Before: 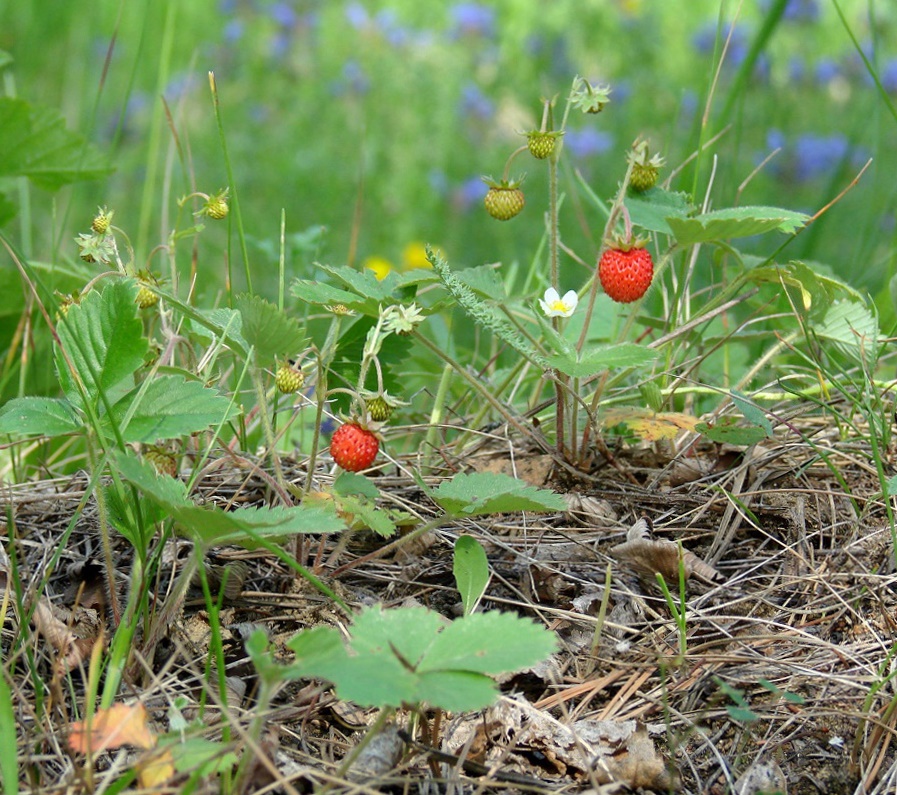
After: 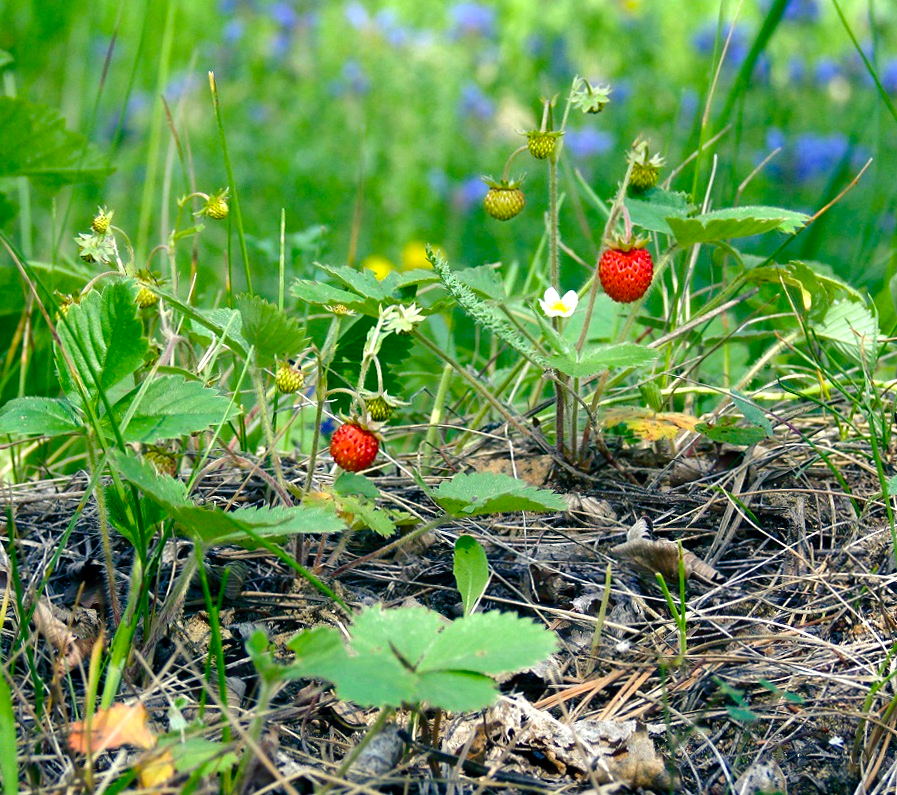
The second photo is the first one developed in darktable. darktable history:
color balance rgb: shadows lift › luminance -40.836%, shadows lift › chroma 13.779%, shadows lift › hue 257.99°, perceptual saturation grading › global saturation 34.78%, perceptual saturation grading › highlights -25.881%, perceptual saturation grading › shadows 49.812%, perceptual brilliance grading › highlights 13.38%, perceptual brilliance grading › mid-tones 9.01%, perceptual brilliance grading › shadows -16.753%
